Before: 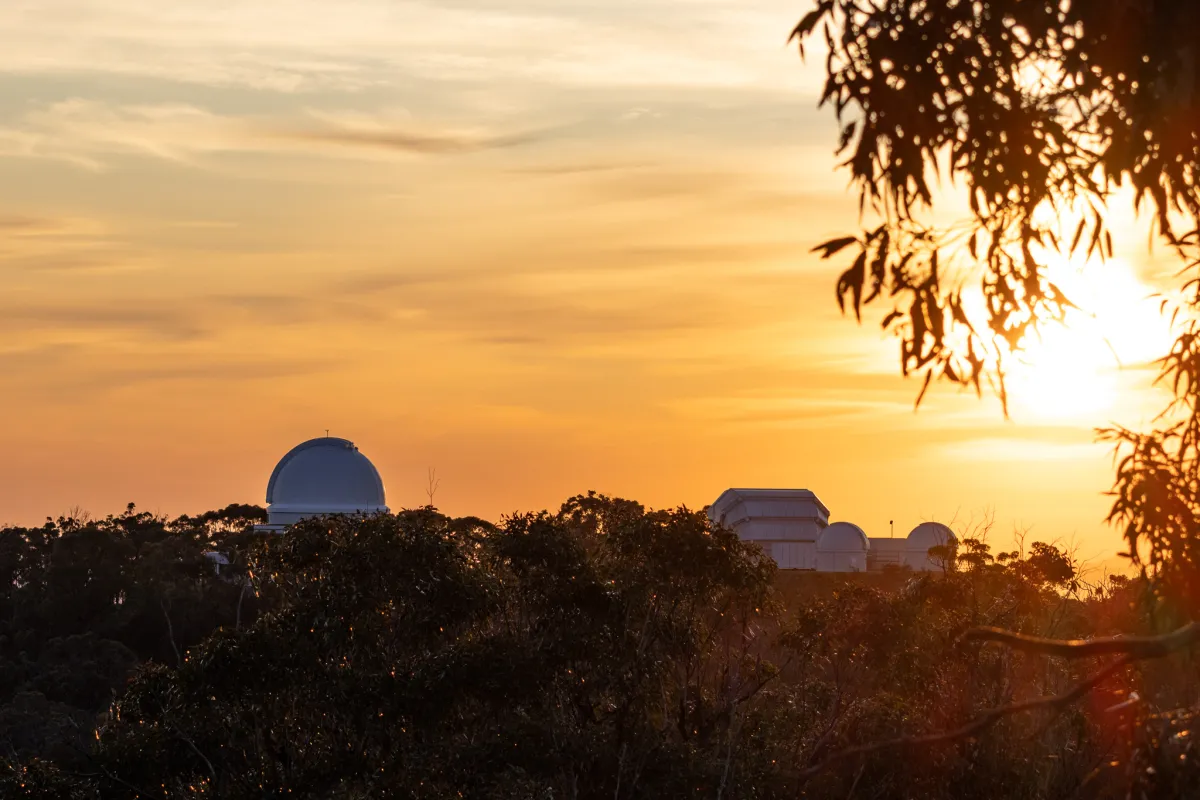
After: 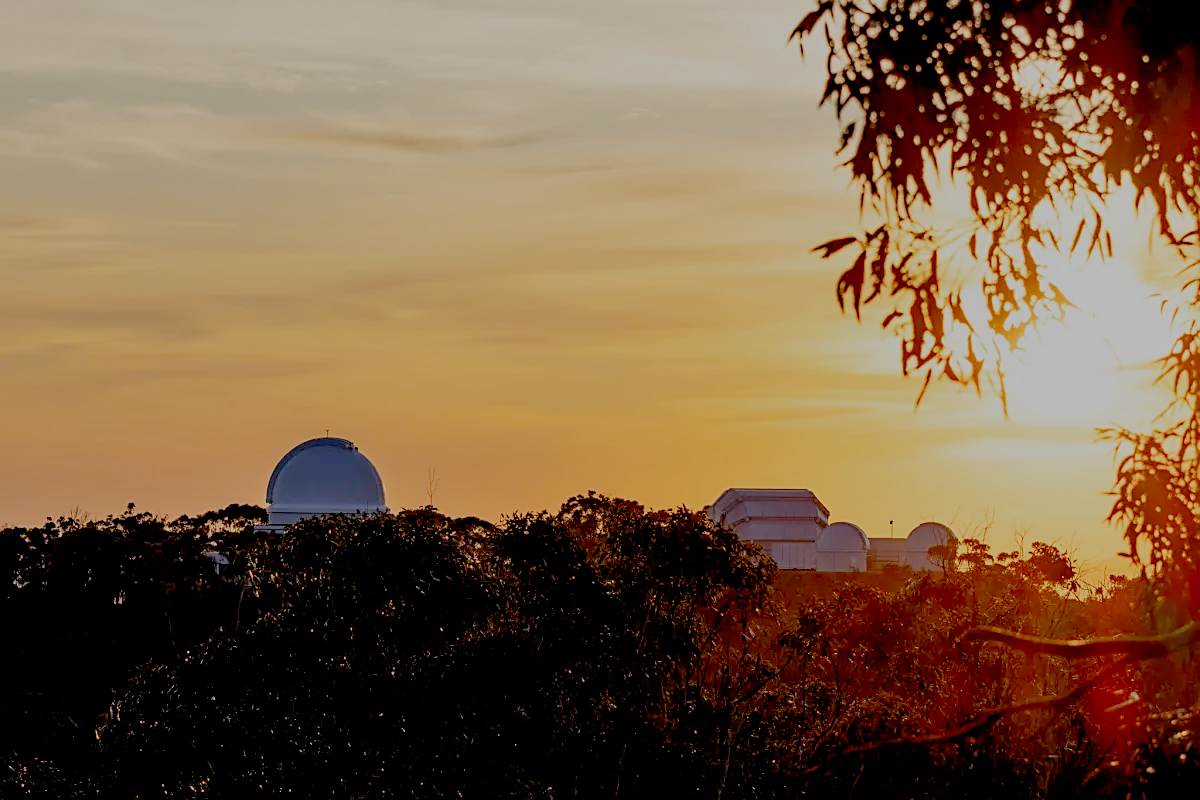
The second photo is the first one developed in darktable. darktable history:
filmic rgb: black relative exposure -7 EV, white relative exposure 6 EV, threshold 3 EV, target black luminance 0%, hardness 2.73, latitude 61.22%, contrast 0.691, highlights saturation mix 10%, shadows ↔ highlights balance -0.073%, preserve chrominance no, color science v4 (2020), iterations of high-quality reconstruction 10, contrast in shadows soft, contrast in highlights soft, enable highlight reconstruction true
sharpen: on, module defaults
exposure: black level correction 0.007, compensate highlight preservation false
shadows and highlights: radius 337.17, shadows 29.01, soften with gaussian
tone equalizer: on, module defaults
